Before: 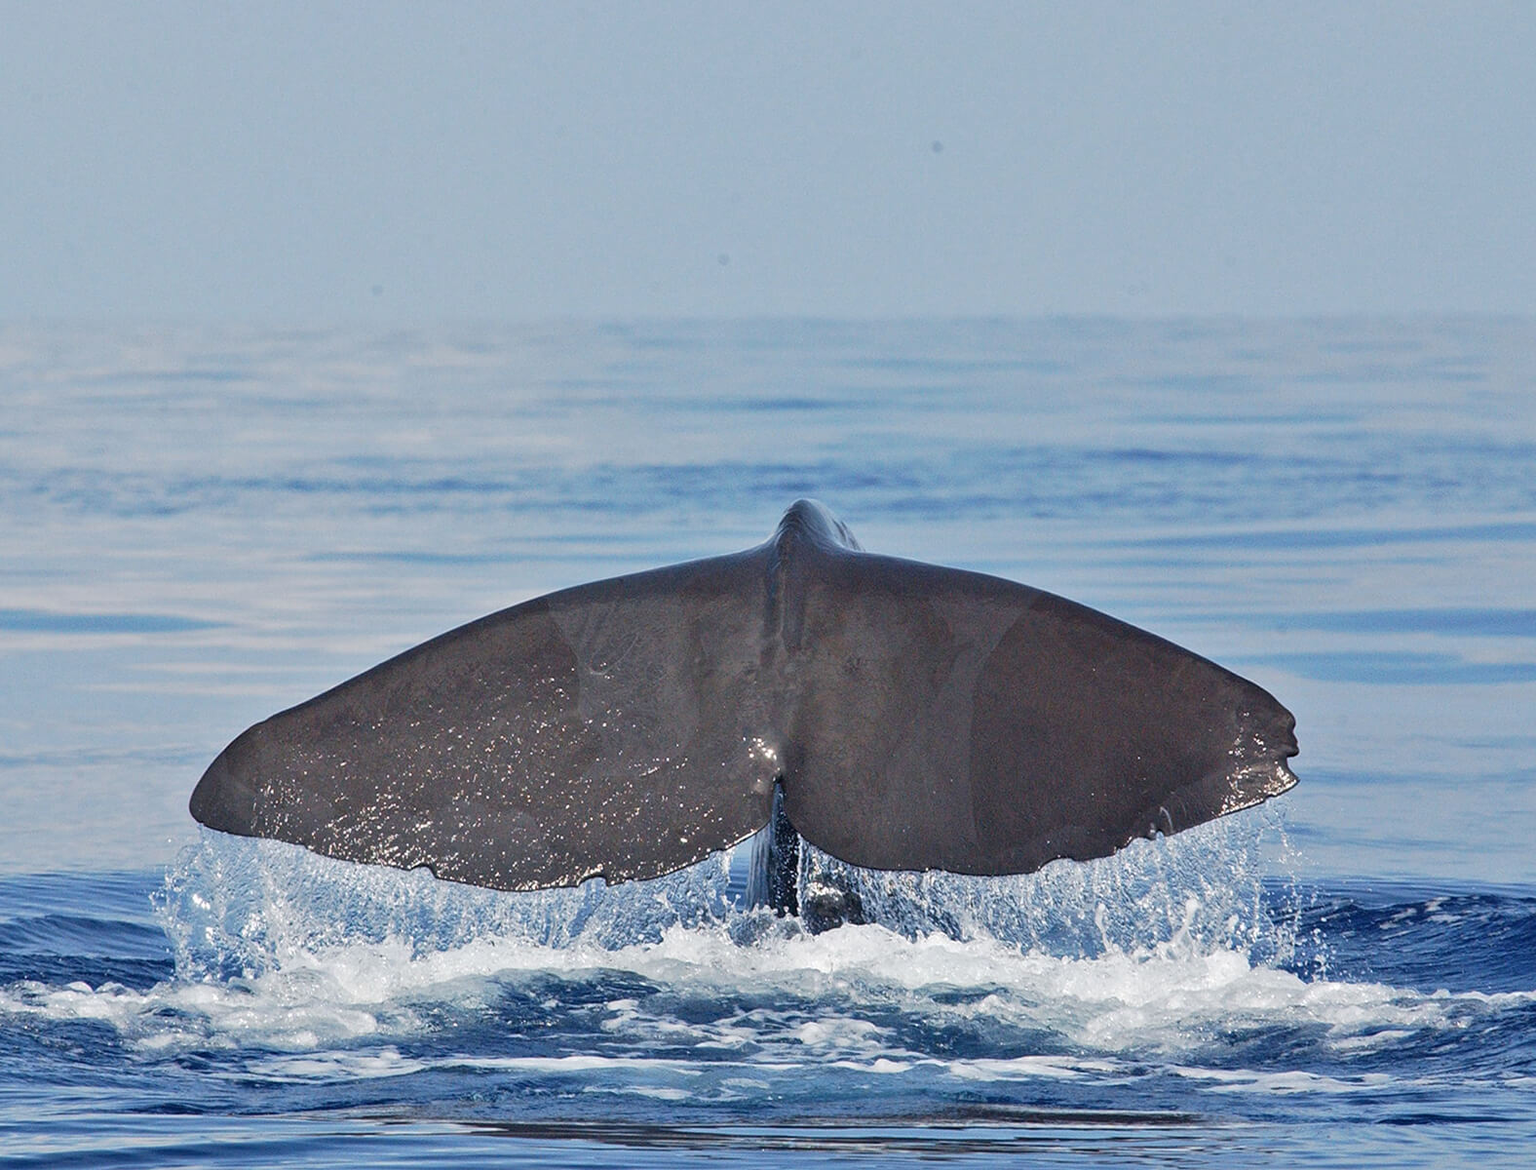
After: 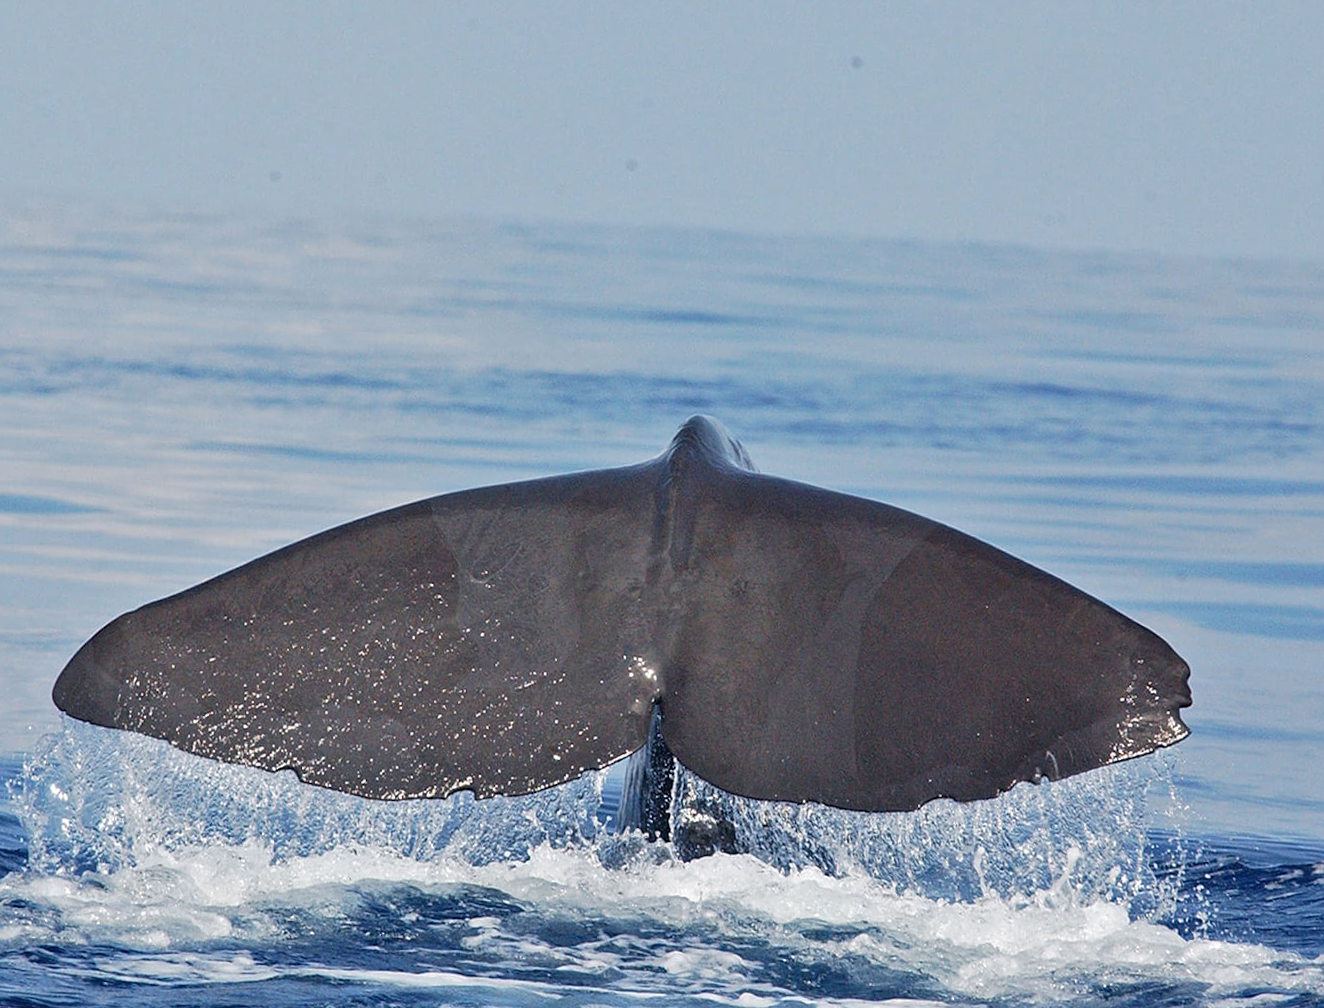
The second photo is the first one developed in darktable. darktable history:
crop and rotate: angle -3.27°, left 5.211%, top 5.211%, right 4.607%, bottom 4.607%
sharpen: amount 0.2
